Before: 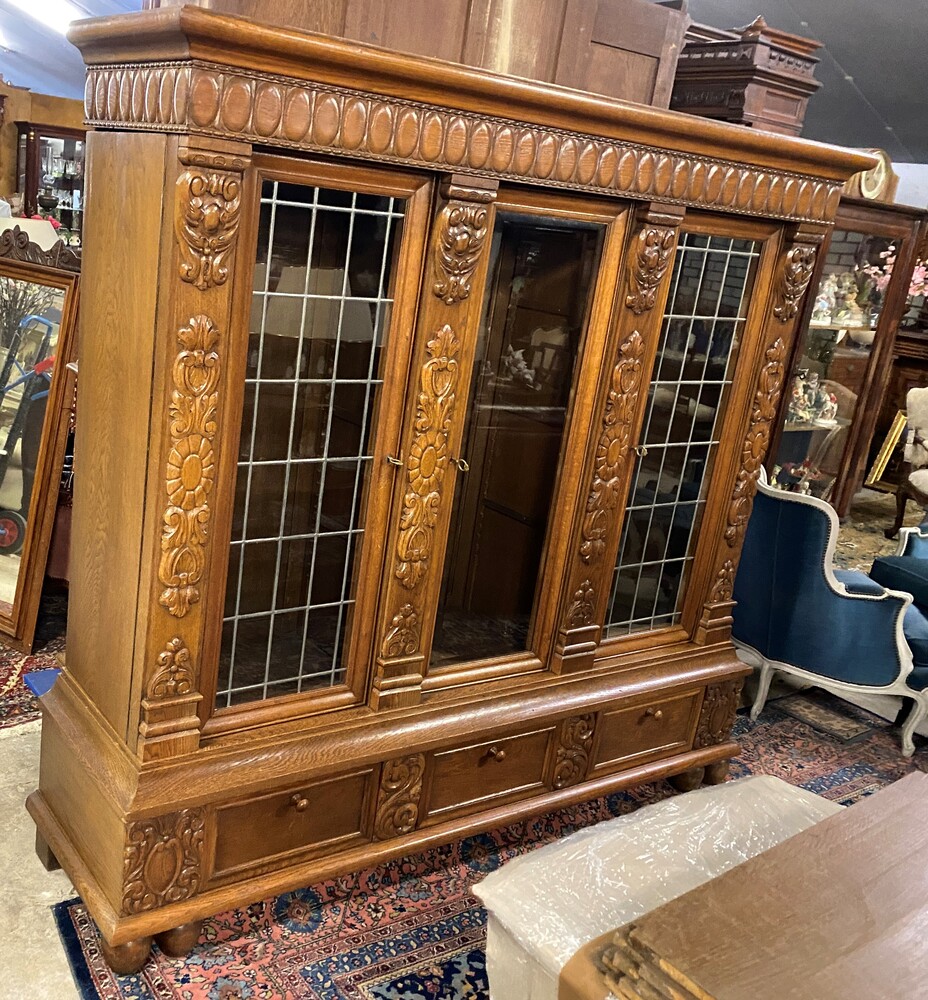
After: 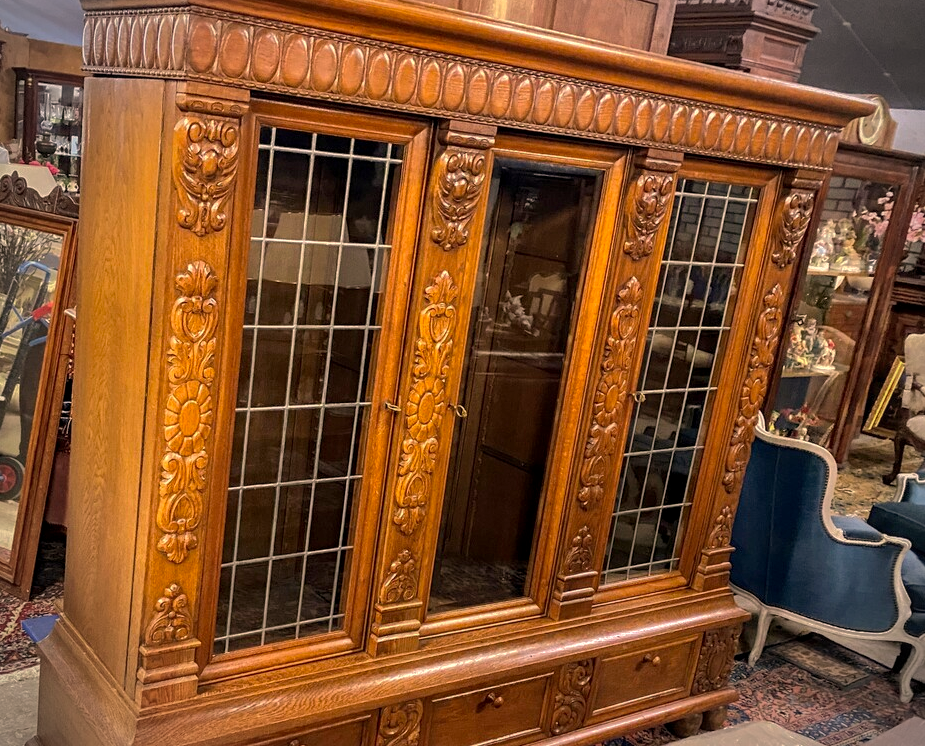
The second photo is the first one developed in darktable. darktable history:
local contrast: on, module defaults
shadows and highlights: shadows 39.97, highlights -59.66
crop: left 0.291%, top 5.495%, bottom 19.831%
vignetting: on, module defaults
color correction: highlights a* 11.9, highlights b* 11.55
